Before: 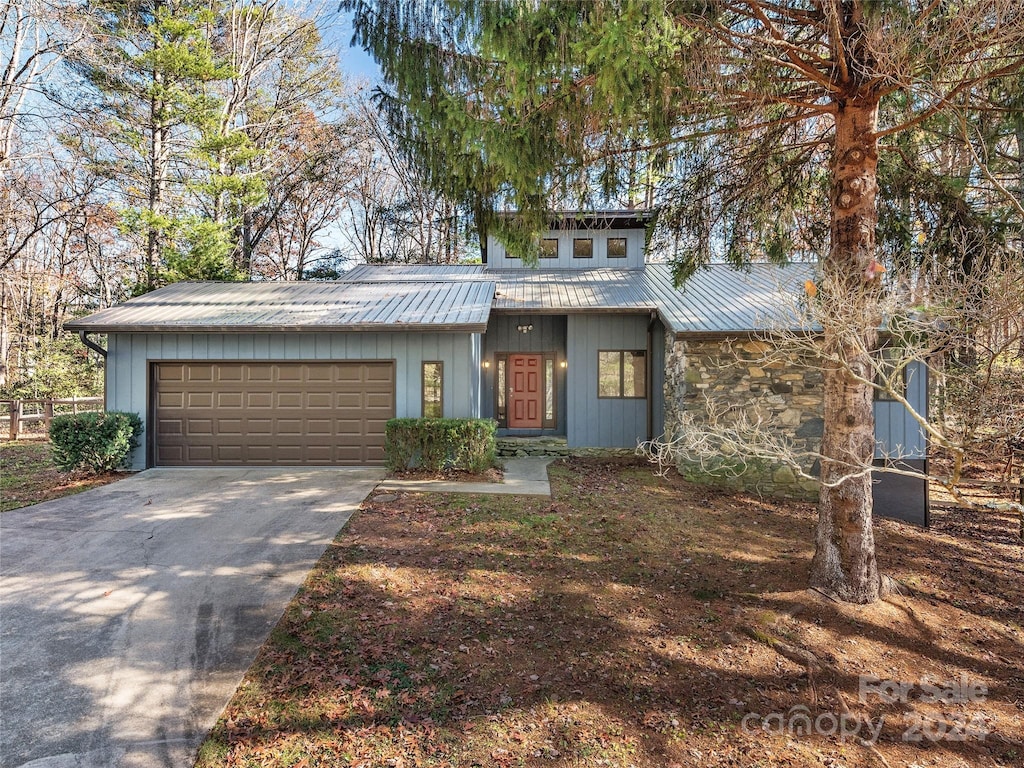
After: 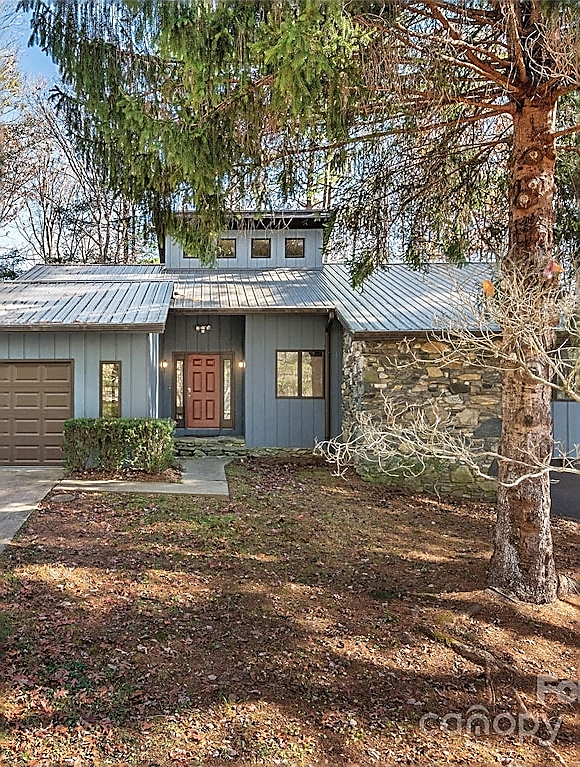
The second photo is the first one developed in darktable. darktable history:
sharpen: radius 1.4, amount 1.25, threshold 0.7
crop: left 31.458%, top 0%, right 11.876%
shadows and highlights: shadows 32, highlights -32, soften with gaussian
